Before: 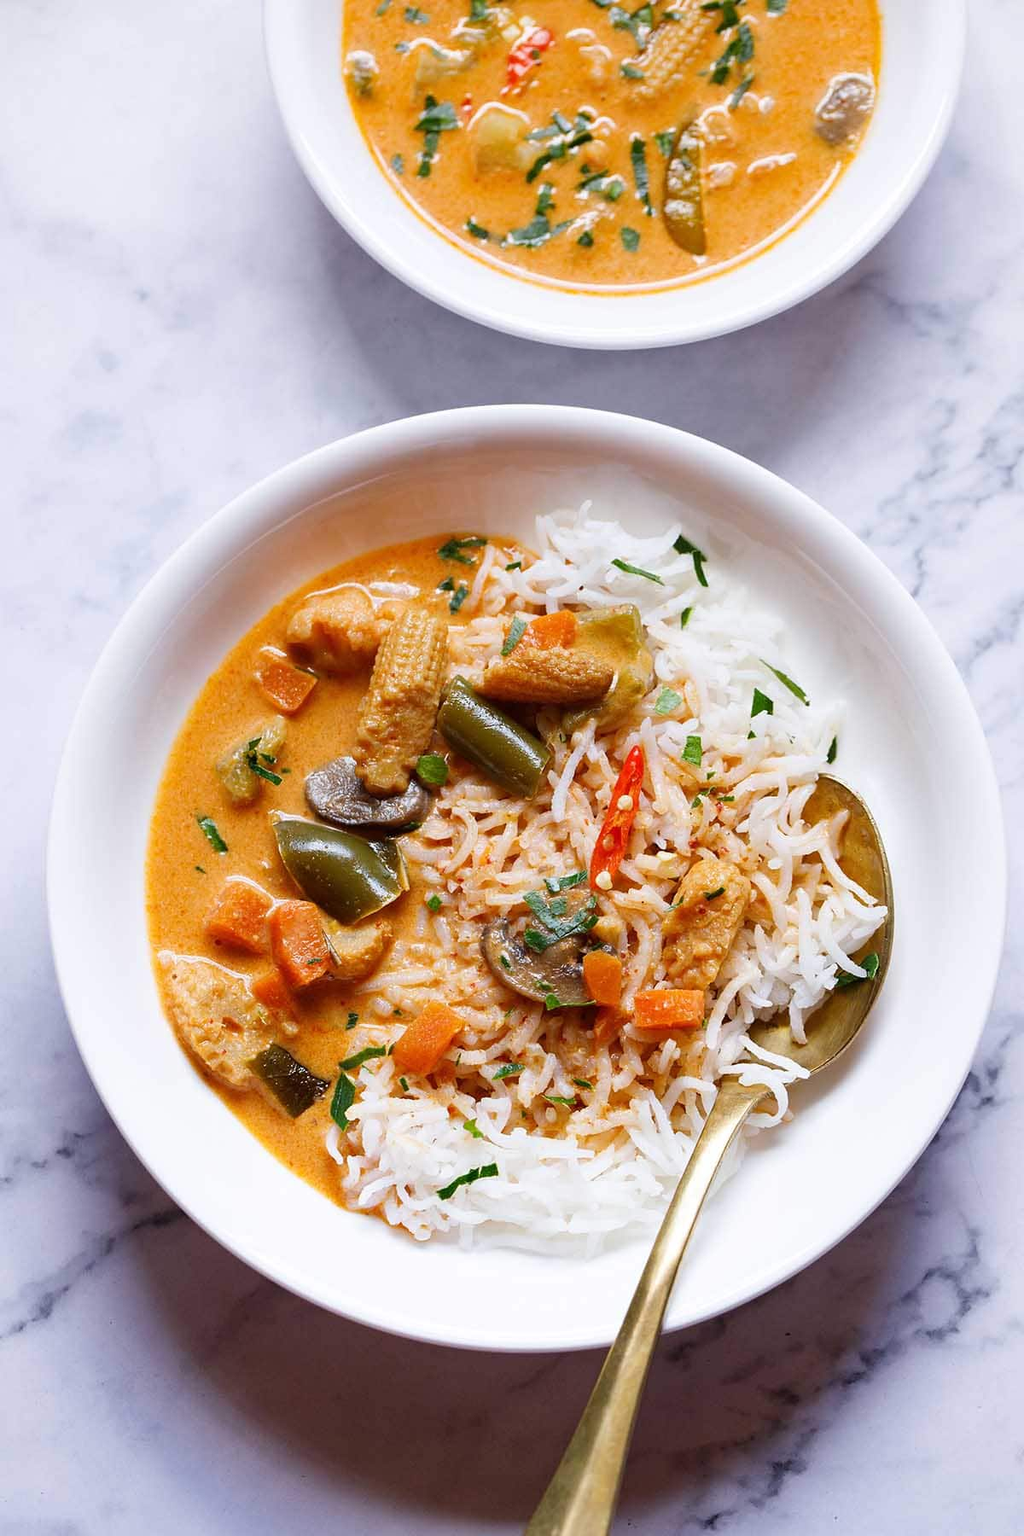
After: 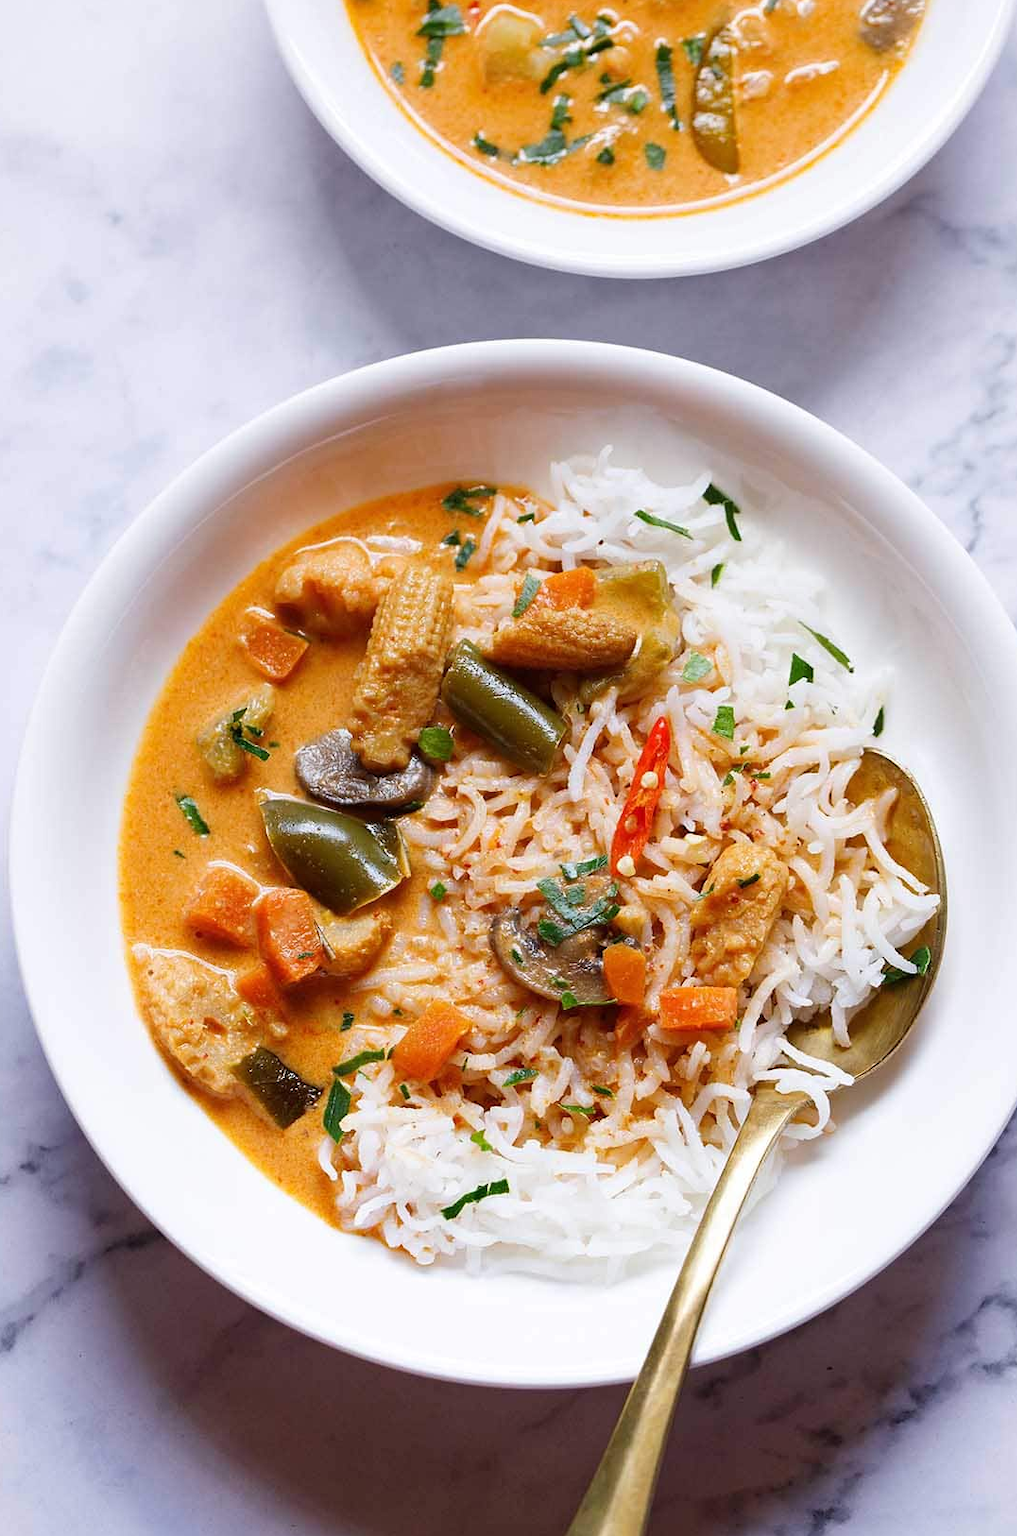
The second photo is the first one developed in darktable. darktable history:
crop: left 3.778%, top 6.424%, right 6.421%, bottom 3.215%
